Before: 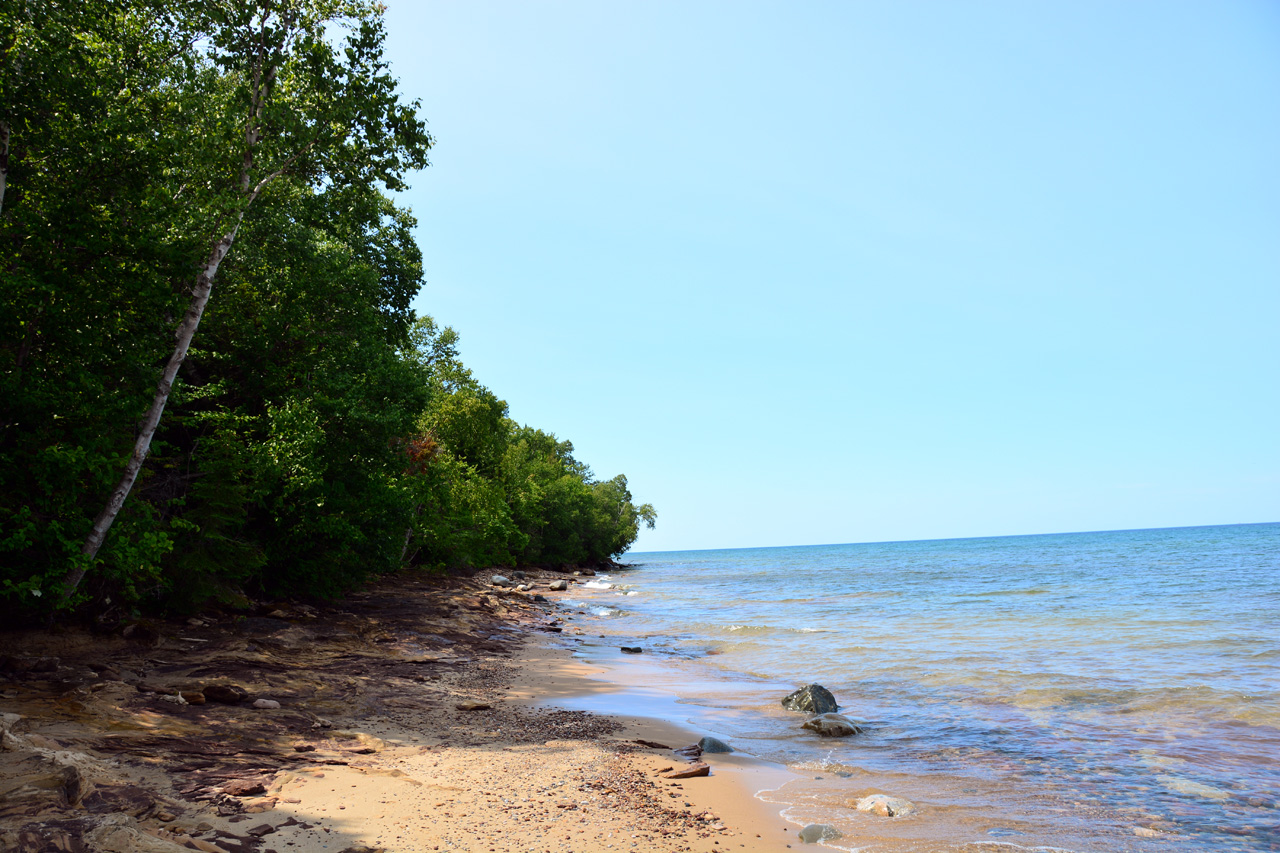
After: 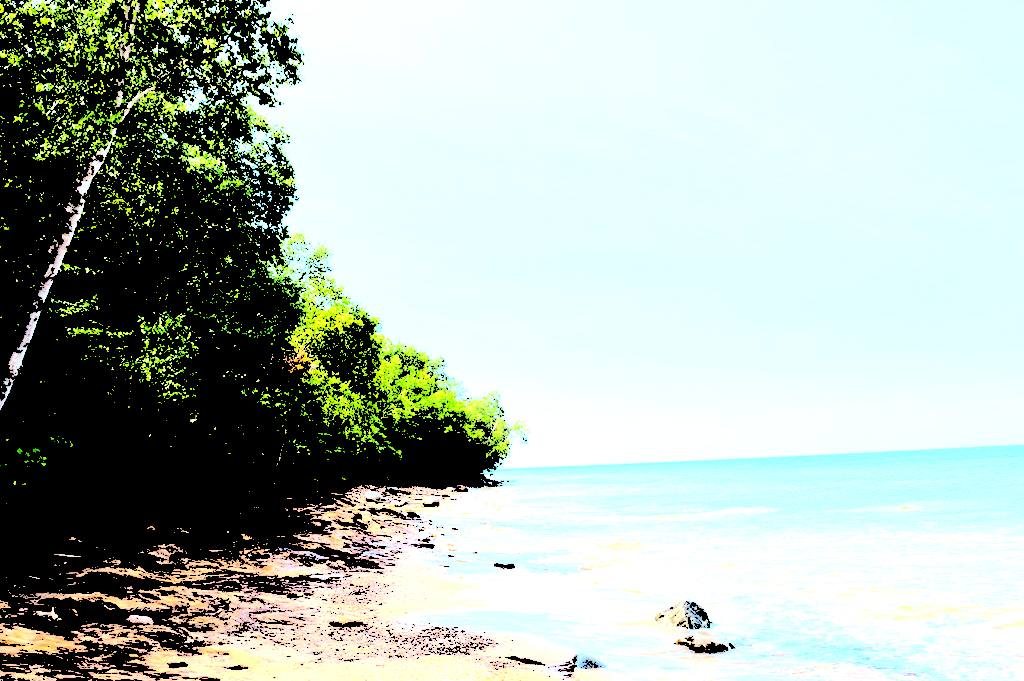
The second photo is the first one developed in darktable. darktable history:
crop and rotate: left 9.993%, top 9.955%, right 9.933%, bottom 10.151%
levels: black 0.048%, levels [0.246, 0.256, 0.506]
sharpen: radius 5.378, amount 0.313, threshold 26.72
